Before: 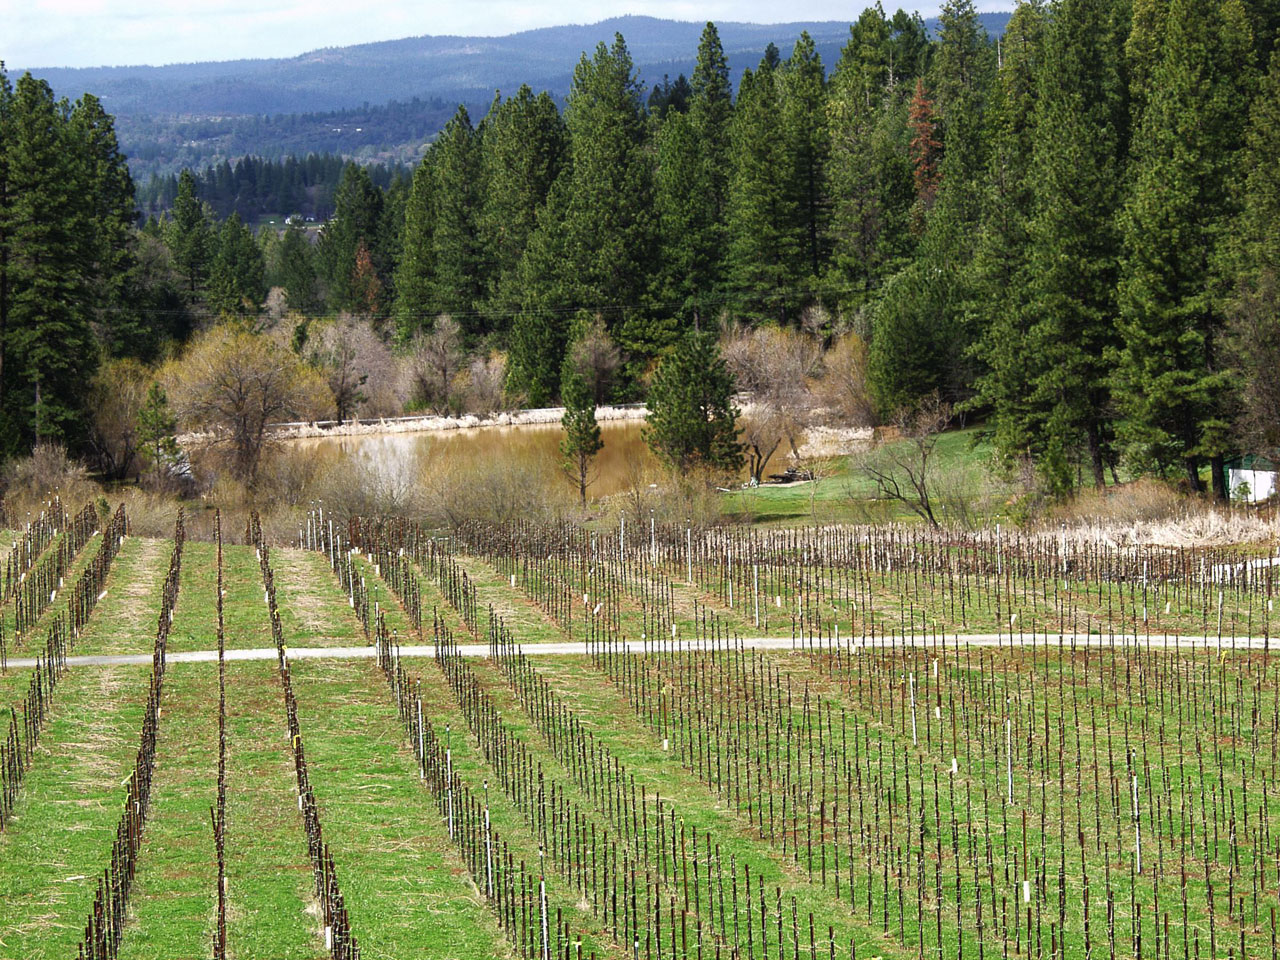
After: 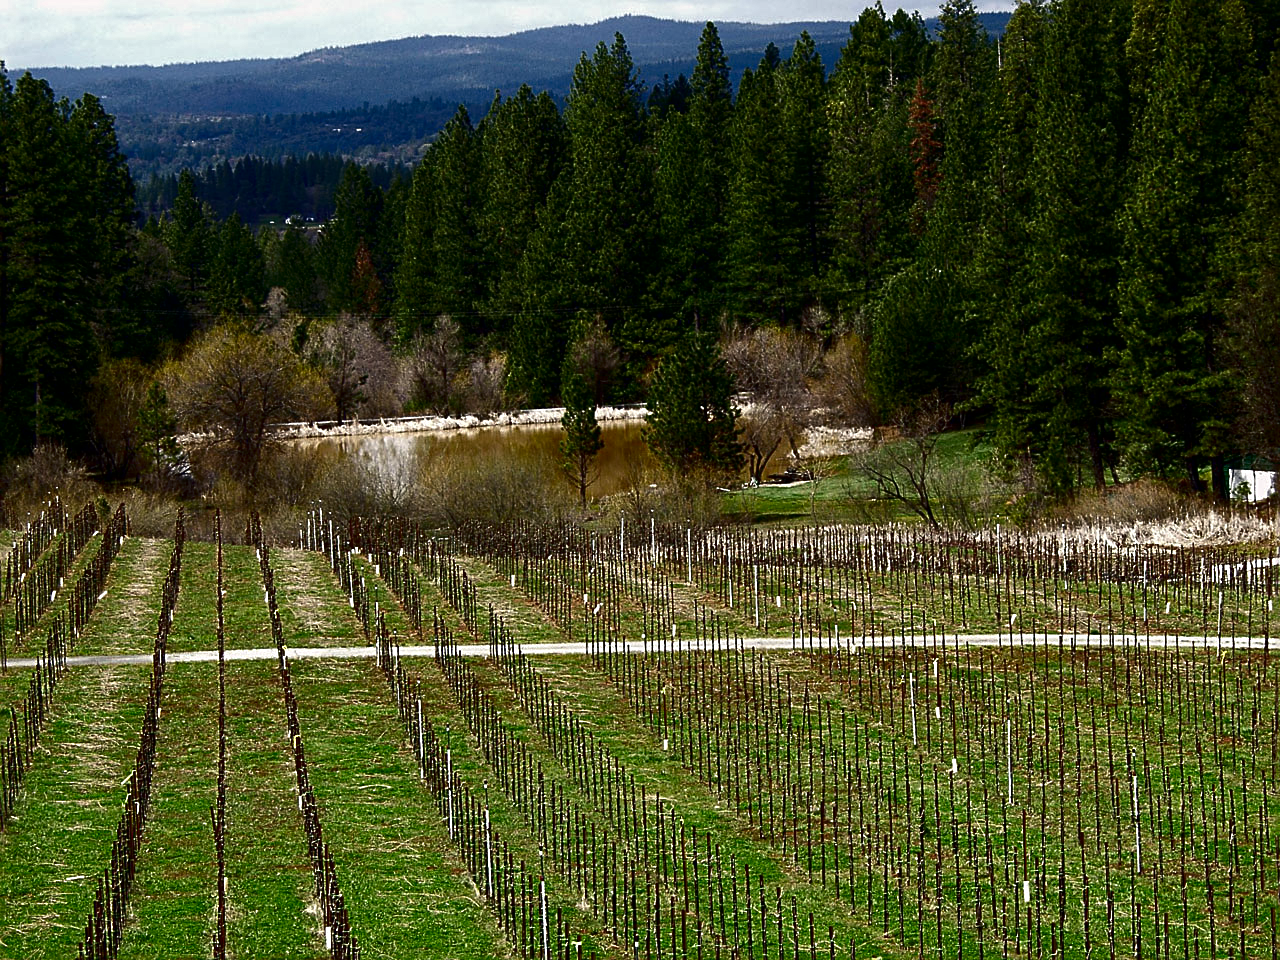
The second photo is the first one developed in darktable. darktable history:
color correction: highlights b* 3
contrast brightness saturation: brightness -0.52
sharpen: on, module defaults
